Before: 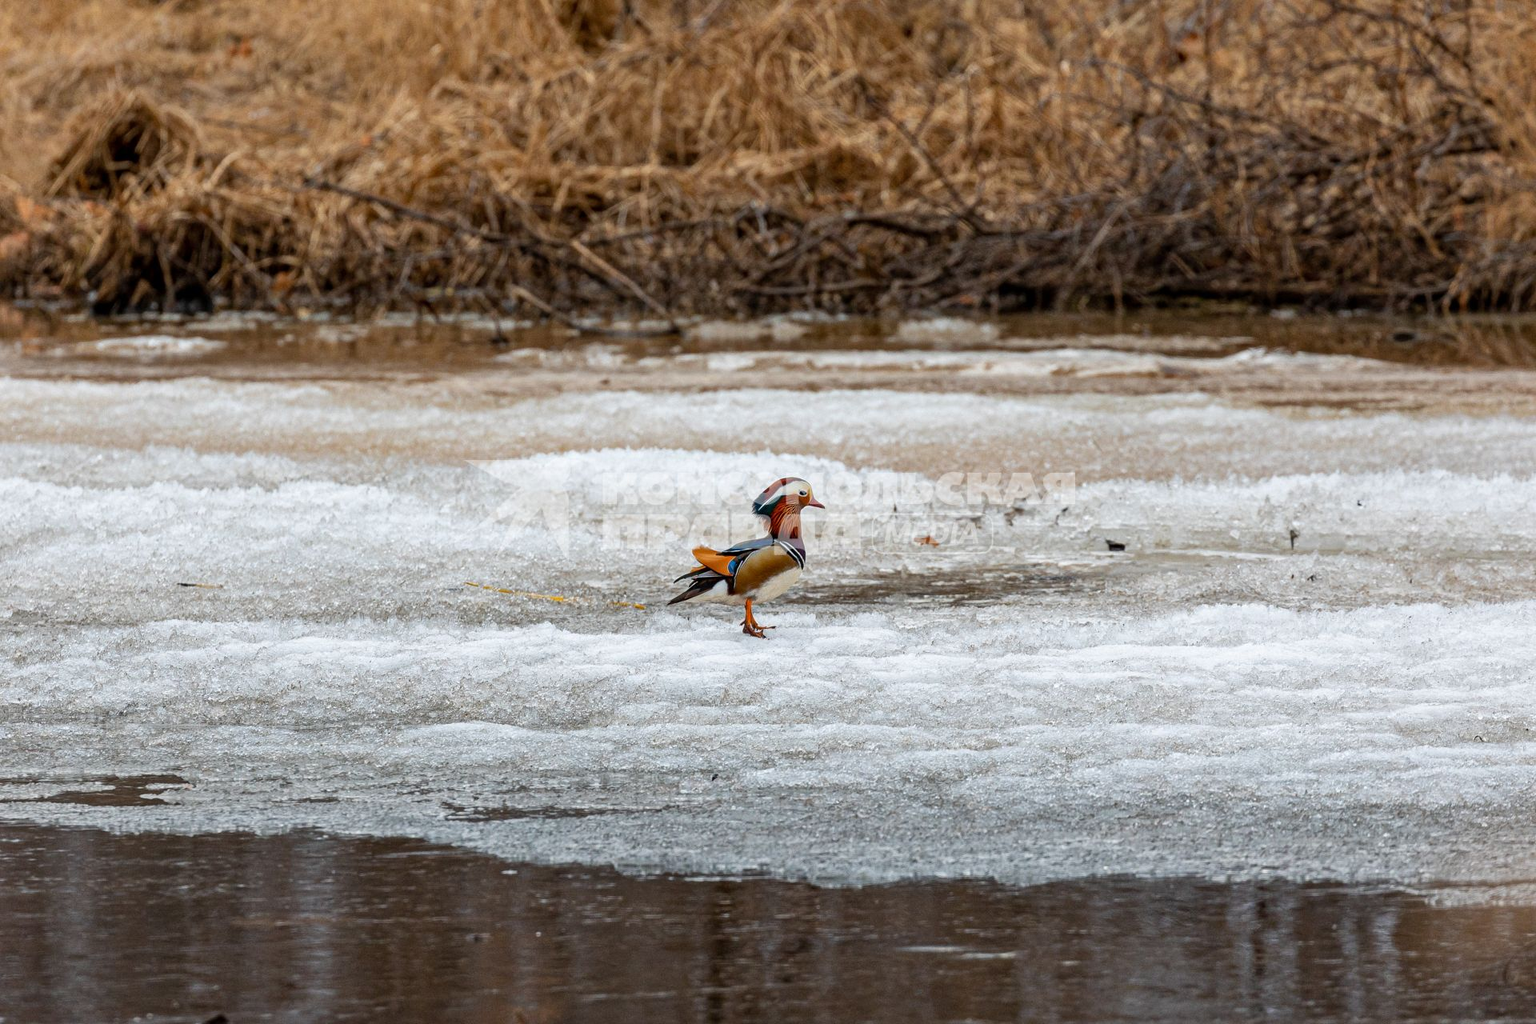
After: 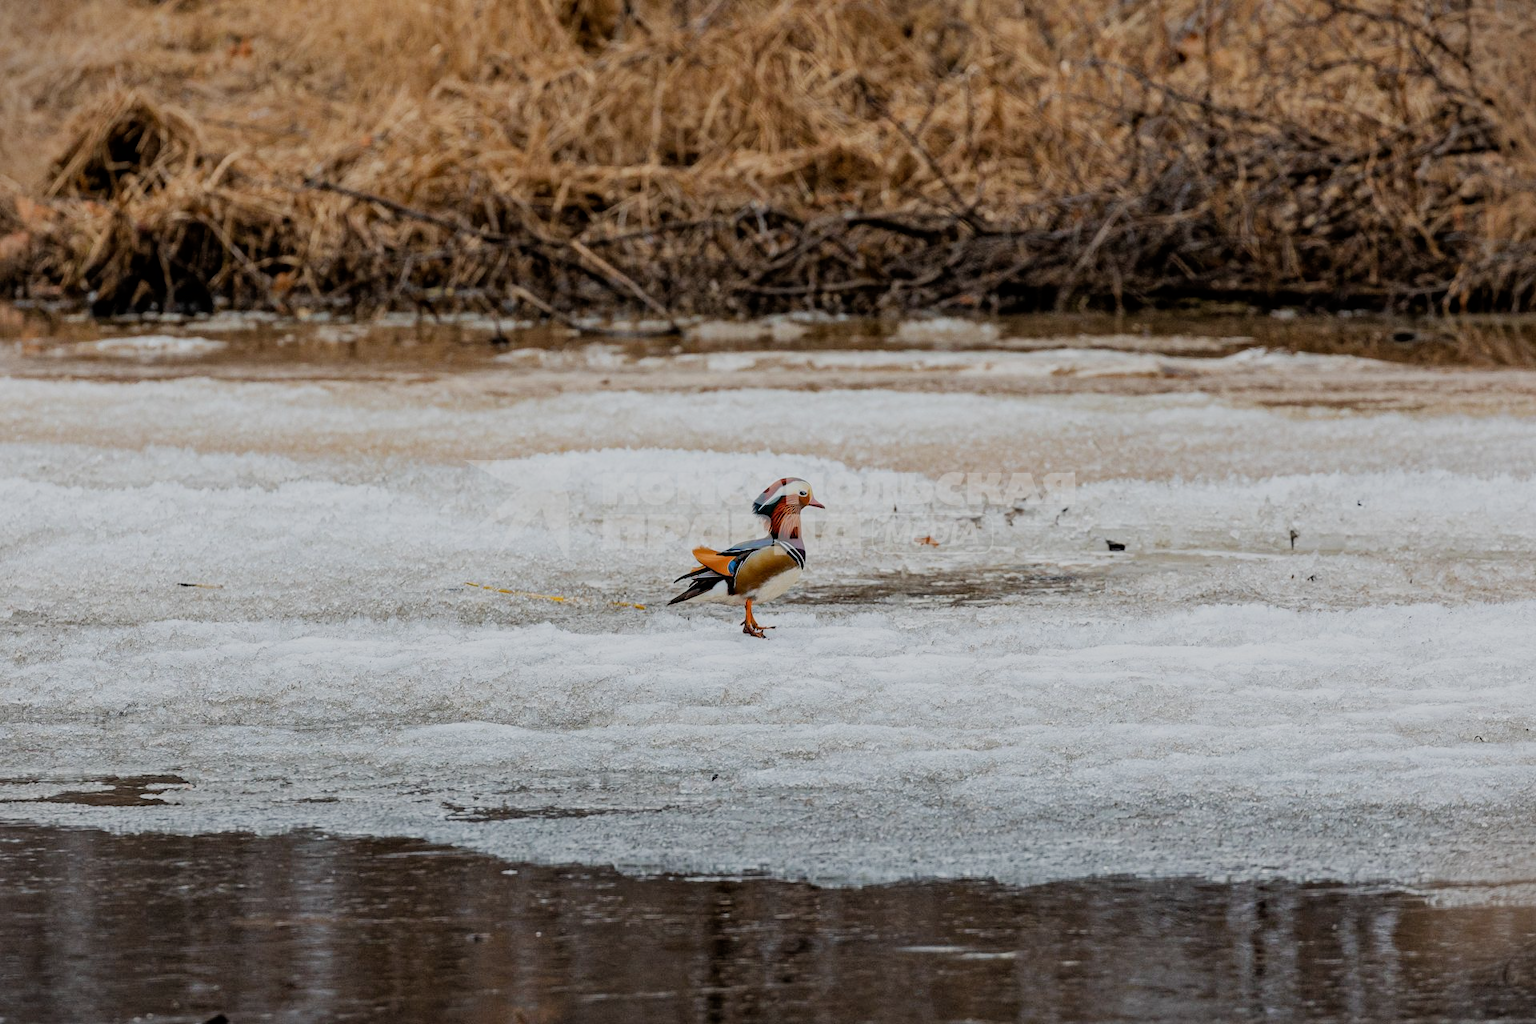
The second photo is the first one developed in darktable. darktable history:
filmic rgb: black relative exposure -7.21 EV, white relative exposure 5.39 EV, hardness 3.03
vignetting: fall-off start 99.95%, brightness -0.62, saturation -0.681
